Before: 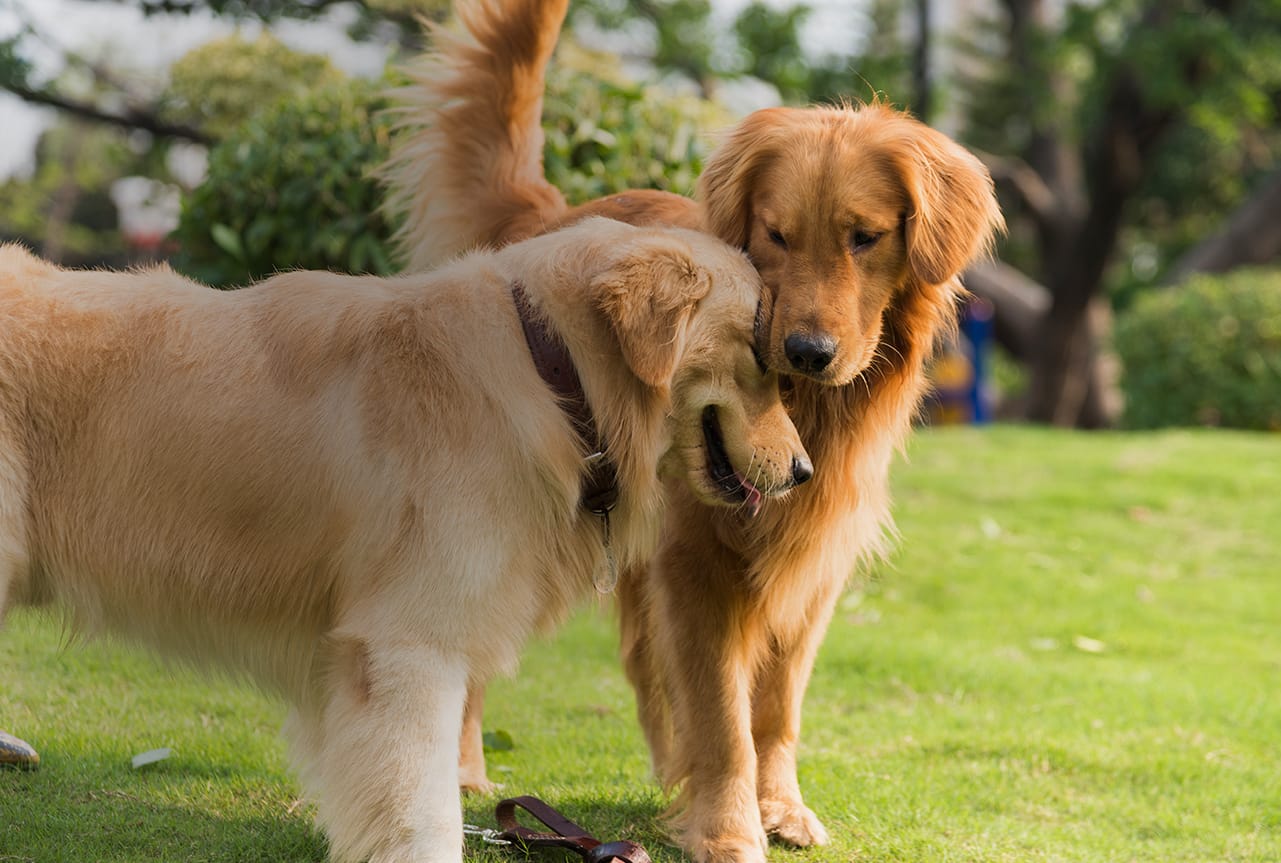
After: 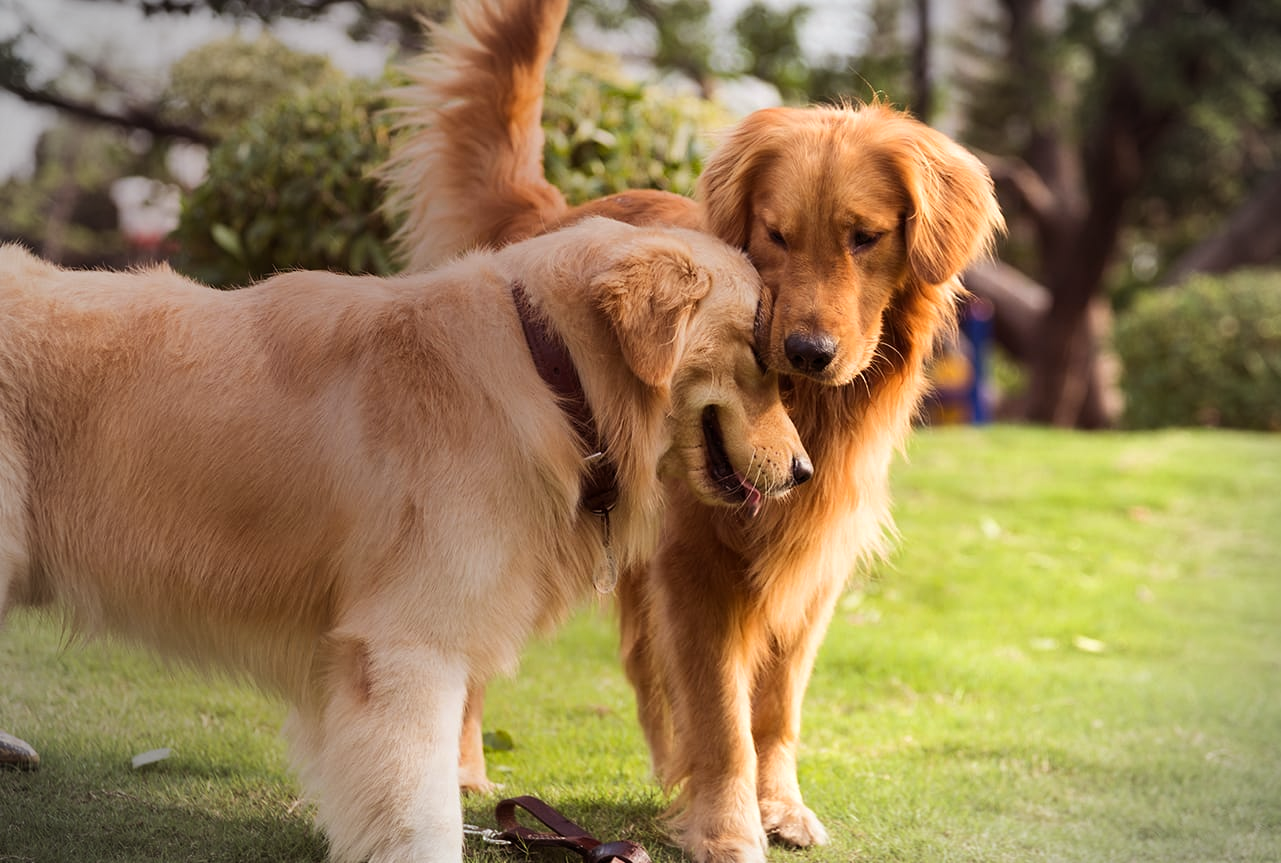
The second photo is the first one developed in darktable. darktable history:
vignetting: automatic ratio true
rgb levels: mode RGB, independent channels, levels [[0, 0.474, 1], [0, 0.5, 1], [0, 0.5, 1]]
tone equalizer: -8 EV -0.417 EV, -7 EV -0.389 EV, -6 EV -0.333 EV, -5 EV -0.222 EV, -3 EV 0.222 EV, -2 EV 0.333 EV, -1 EV 0.389 EV, +0 EV 0.417 EV, edges refinement/feathering 500, mask exposure compensation -1.57 EV, preserve details no
